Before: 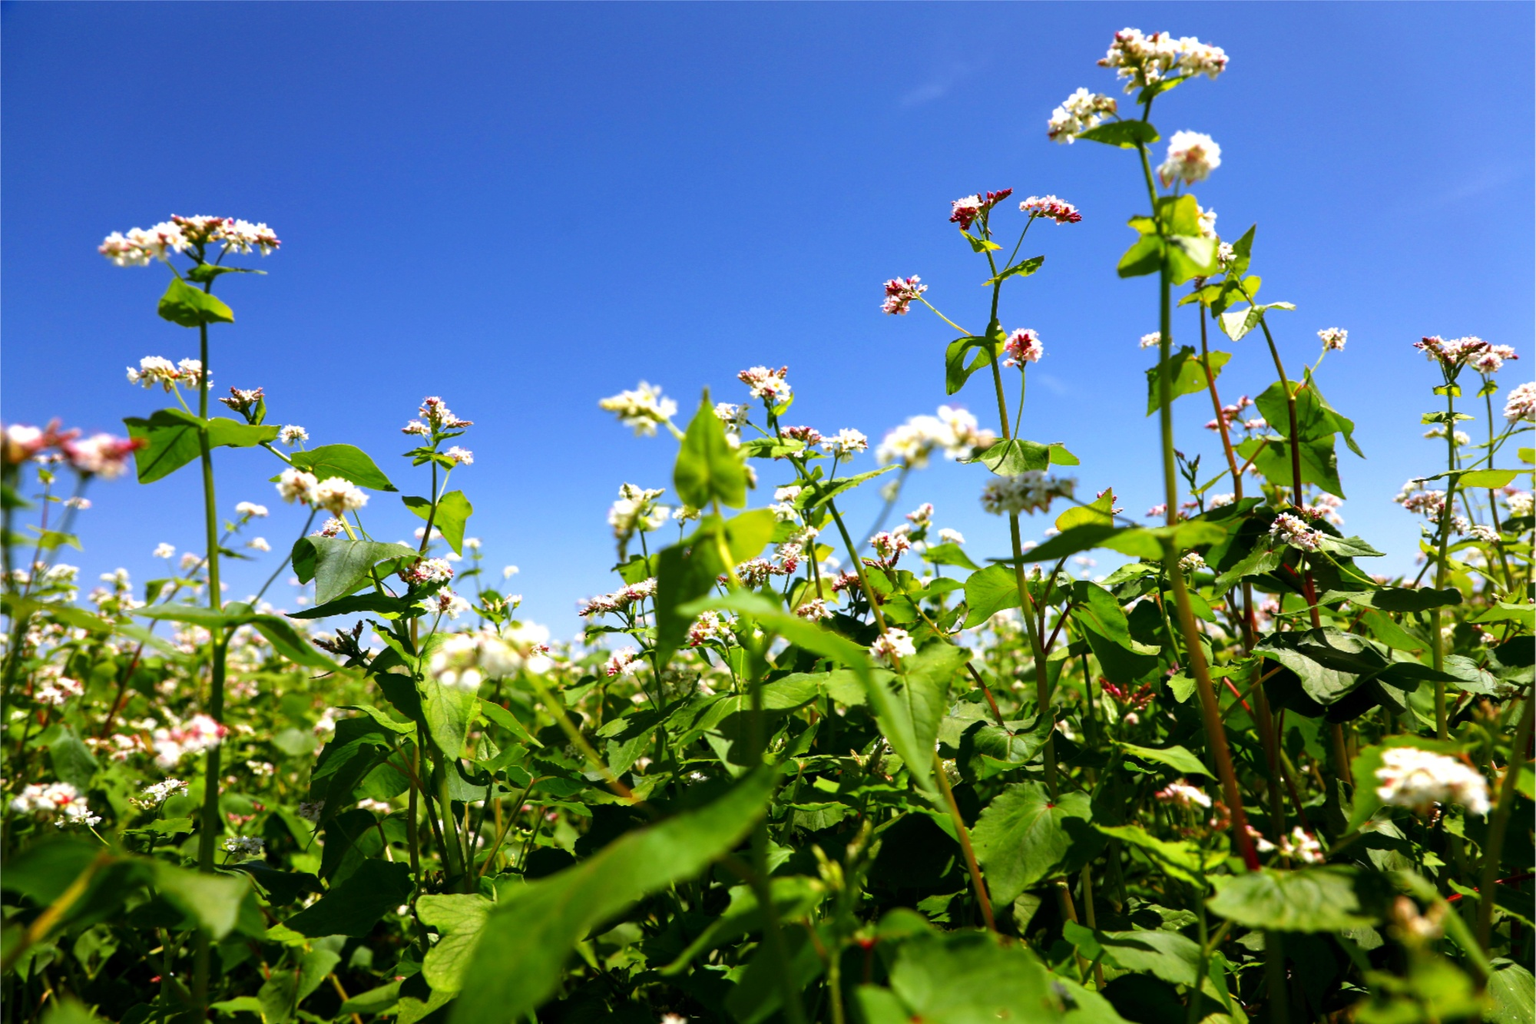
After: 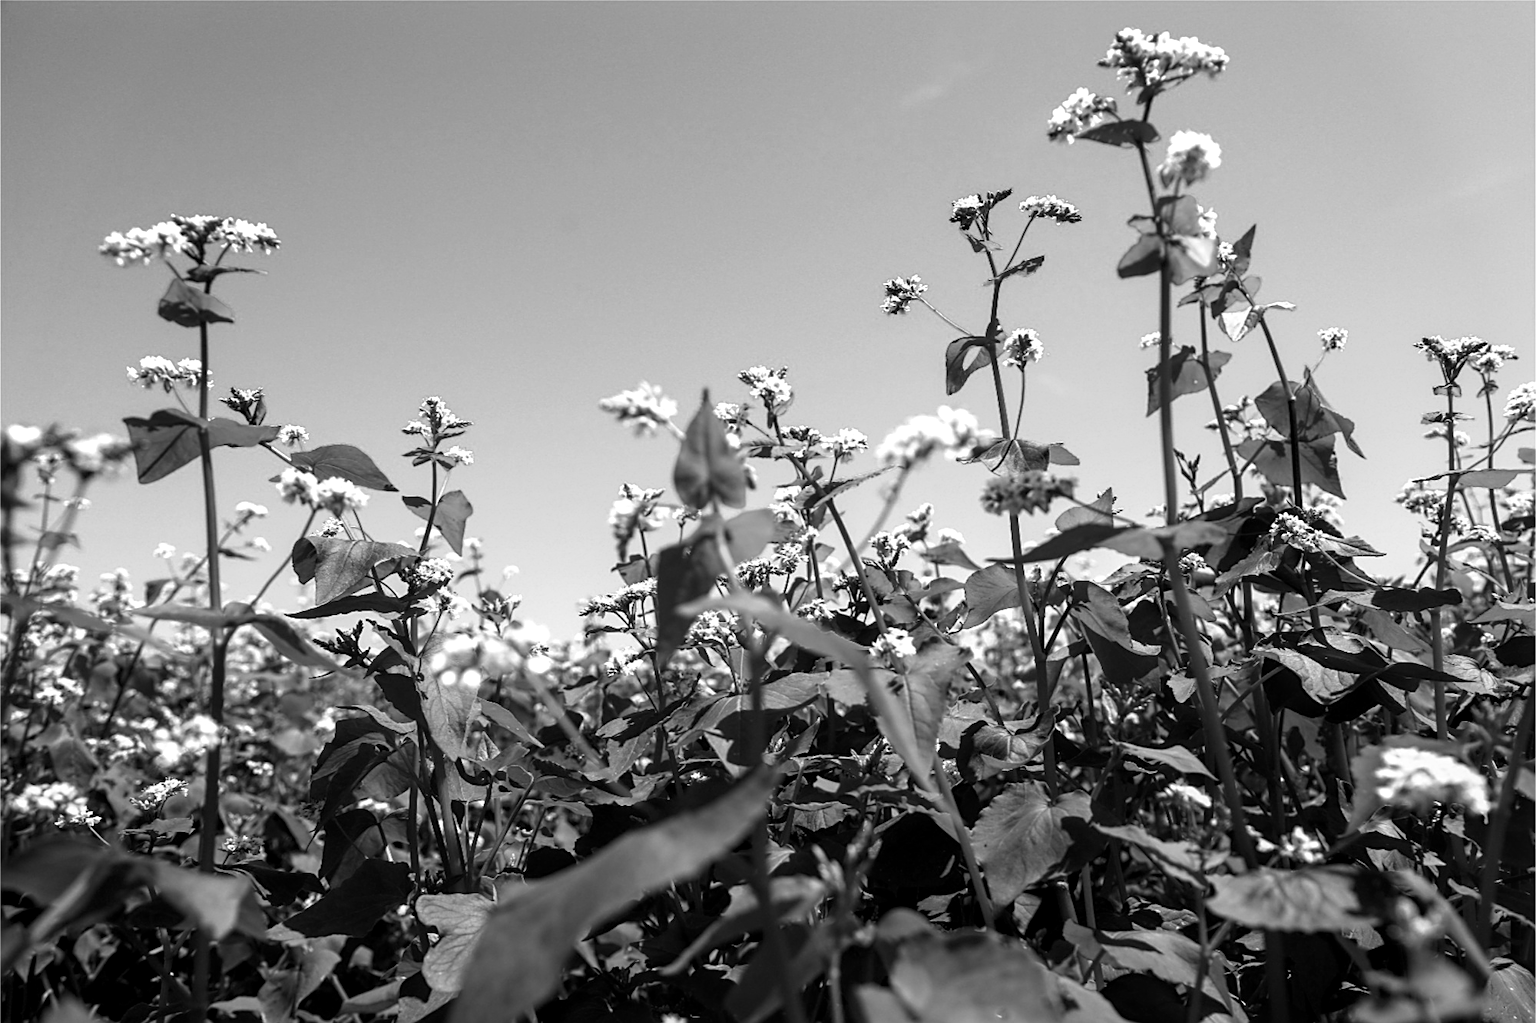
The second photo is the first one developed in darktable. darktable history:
sharpen: on, module defaults
local contrast: on, module defaults
color calibration: output gray [0.246, 0.254, 0.501, 0], illuminant custom, x 0.373, y 0.389, temperature 4227.97 K
